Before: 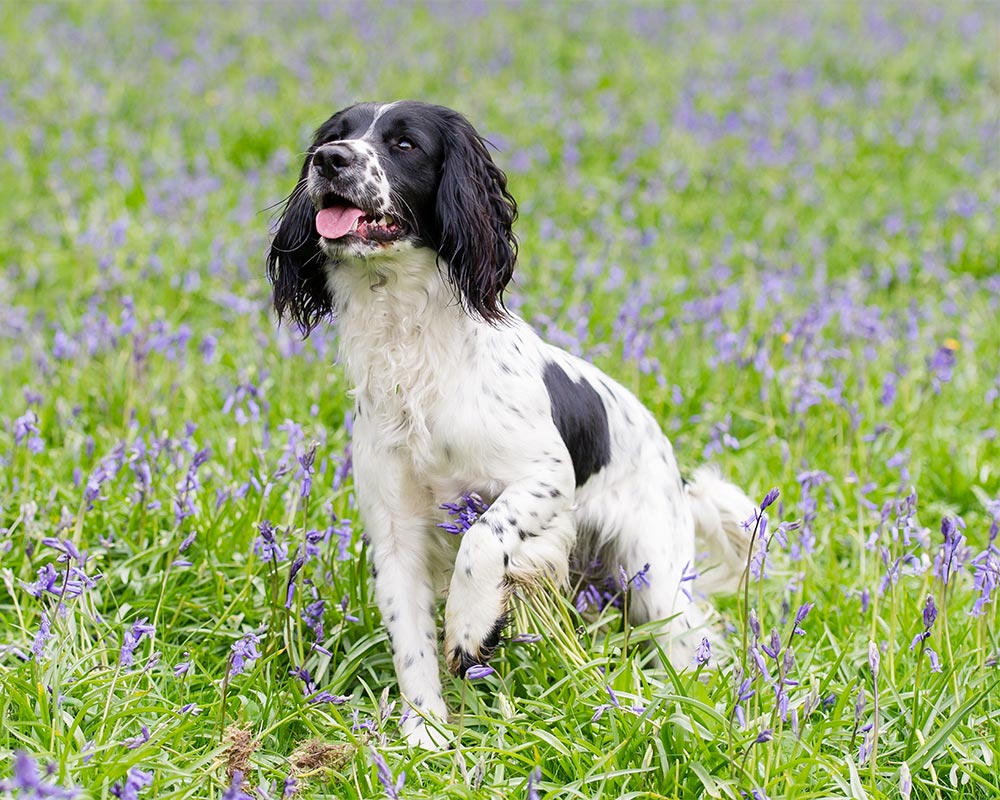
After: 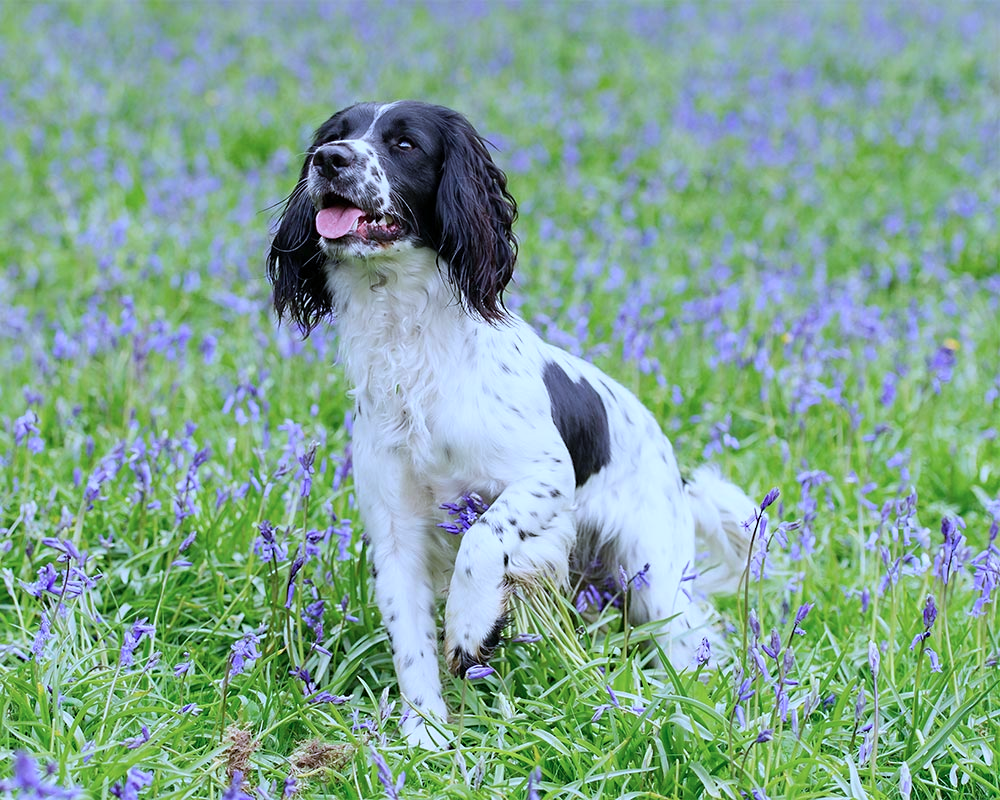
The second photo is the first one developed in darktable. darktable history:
sharpen: radius 5.325, amount 0.312, threshold 26.433
exposure: exposure -0.151 EV, compensate highlight preservation false
color calibration: illuminant custom, x 0.39, y 0.392, temperature 3856.94 K
